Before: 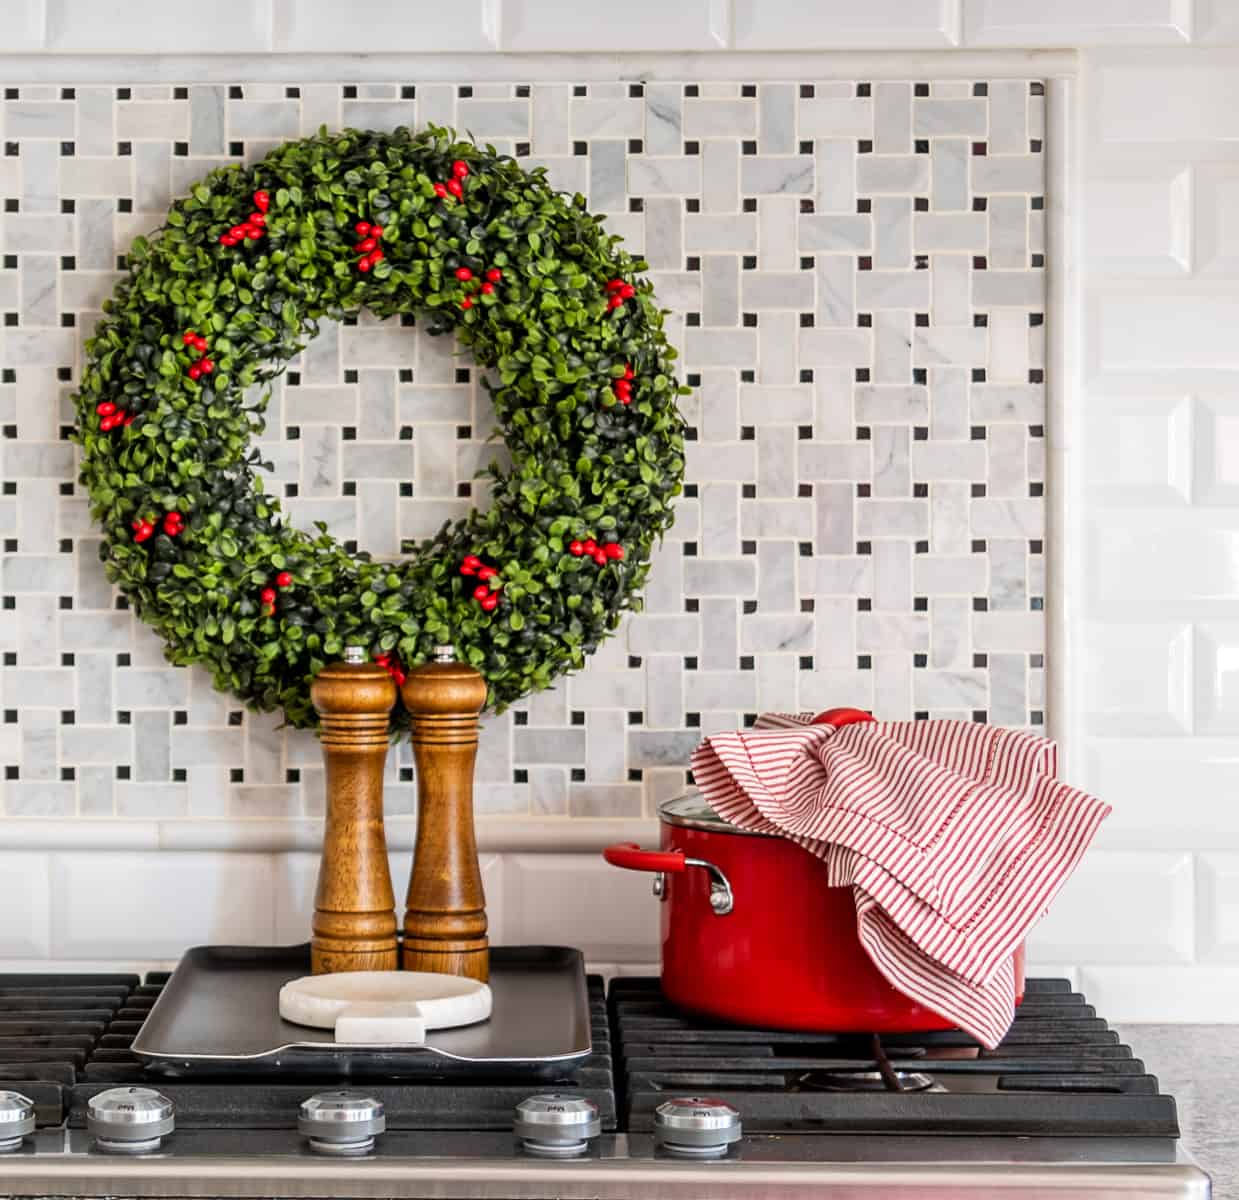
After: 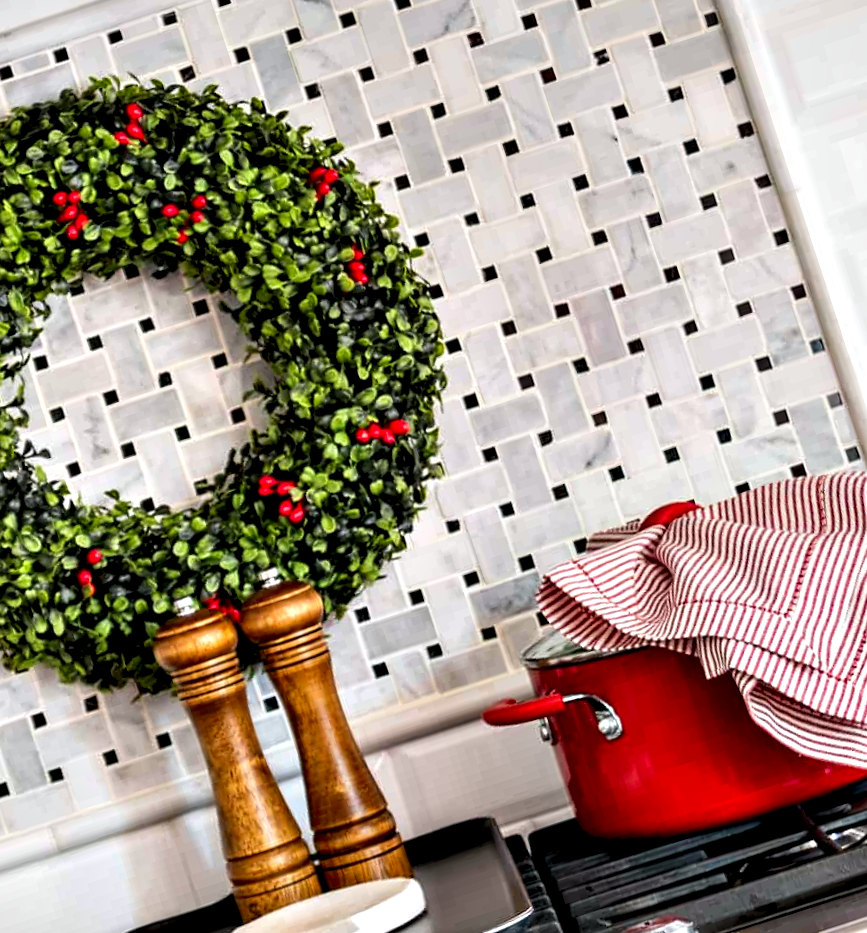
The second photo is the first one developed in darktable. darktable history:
contrast equalizer: y [[0.6 ×6], [0.55 ×6], [0 ×6], [0 ×6], [0 ×6]]
crop and rotate: angle 18.11°, left 6.994%, right 3.998%, bottom 1.073%
exposure: black level correction 0.001, compensate exposure bias true, compensate highlight preservation false
